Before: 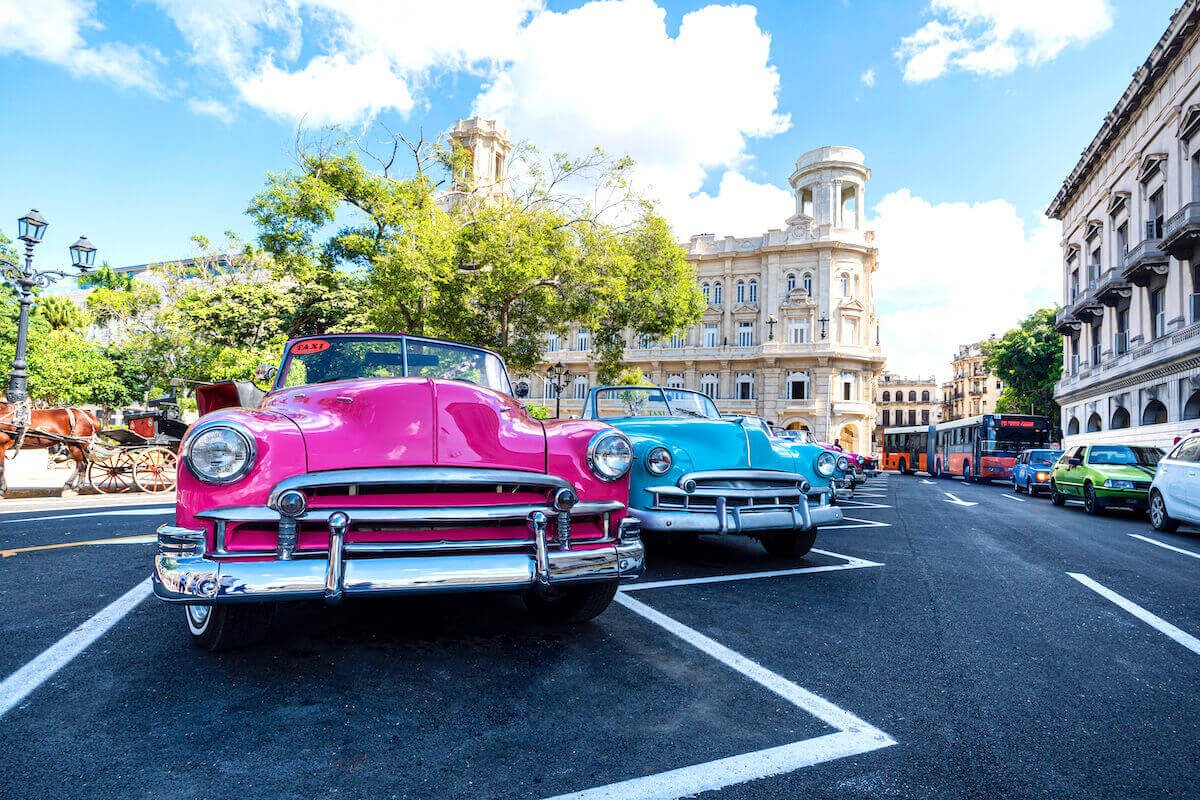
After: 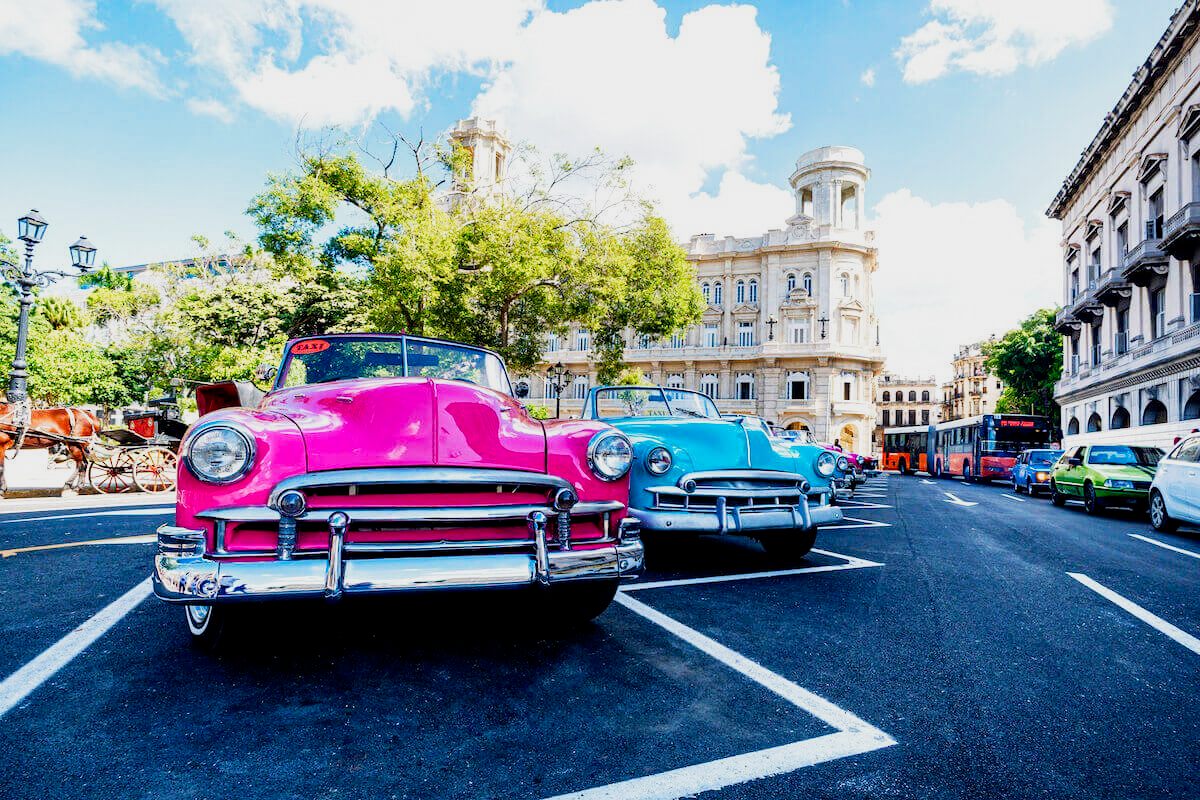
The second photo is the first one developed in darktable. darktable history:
filmic rgb: middle gray luminance 12.64%, black relative exposure -10.08 EV, white relative exposure 3.47 EV, target black luminance 0%, hardness 5.79, latitude 45%, contrast 1.223, highlights saturation mix 6.09%, shadows ↔ highlights balance 27.4%, preserve chrominance no, color science v4 (2020), type of noise poissonian
